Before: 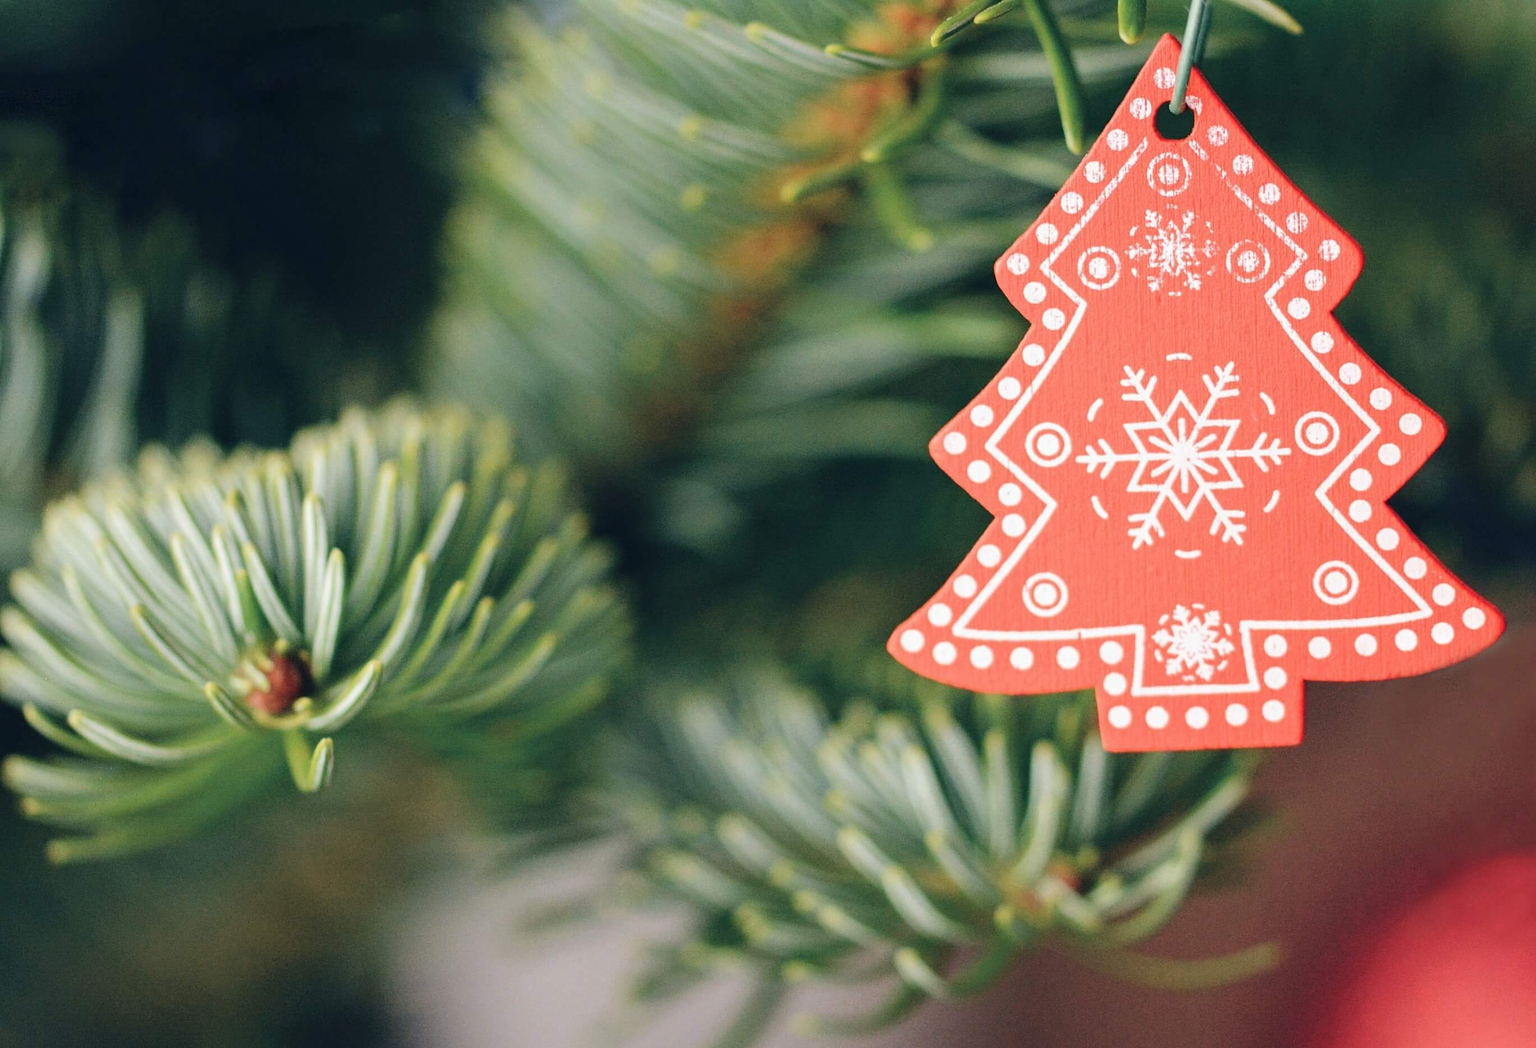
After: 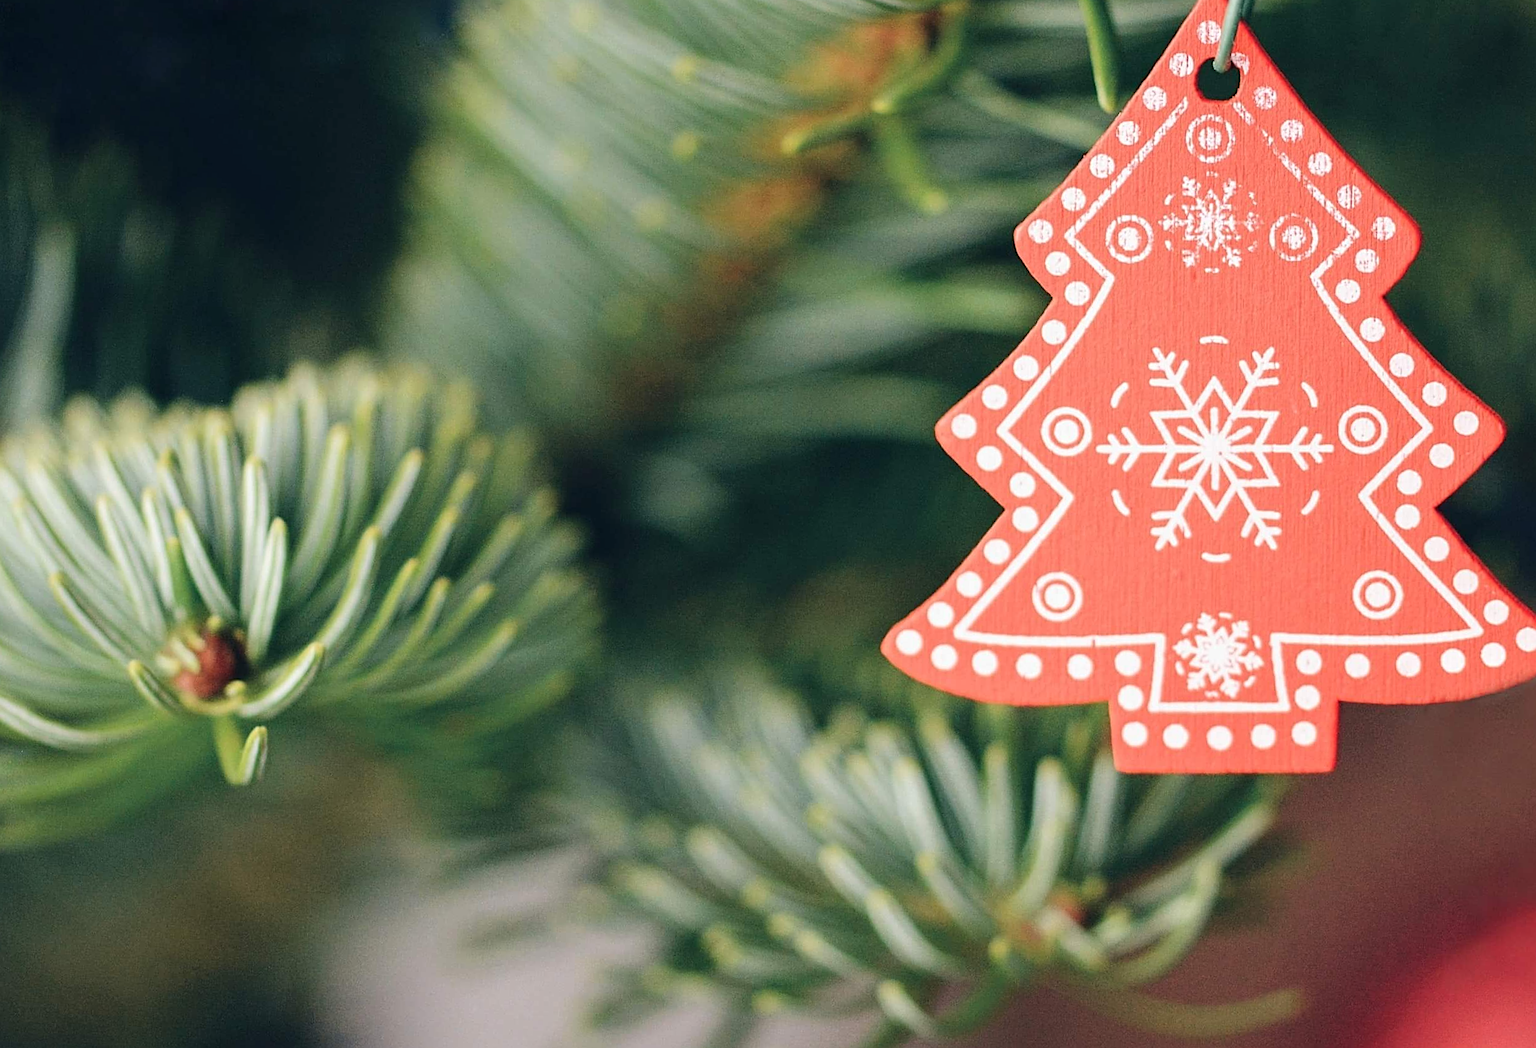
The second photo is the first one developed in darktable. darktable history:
sharpen: on, module defaults
crop and rotate: angle -2.04°, left 3.137%, top 3.838%, right 1.403%, bottom 0.73%
contrast brightness saturation: contrast 0.071
